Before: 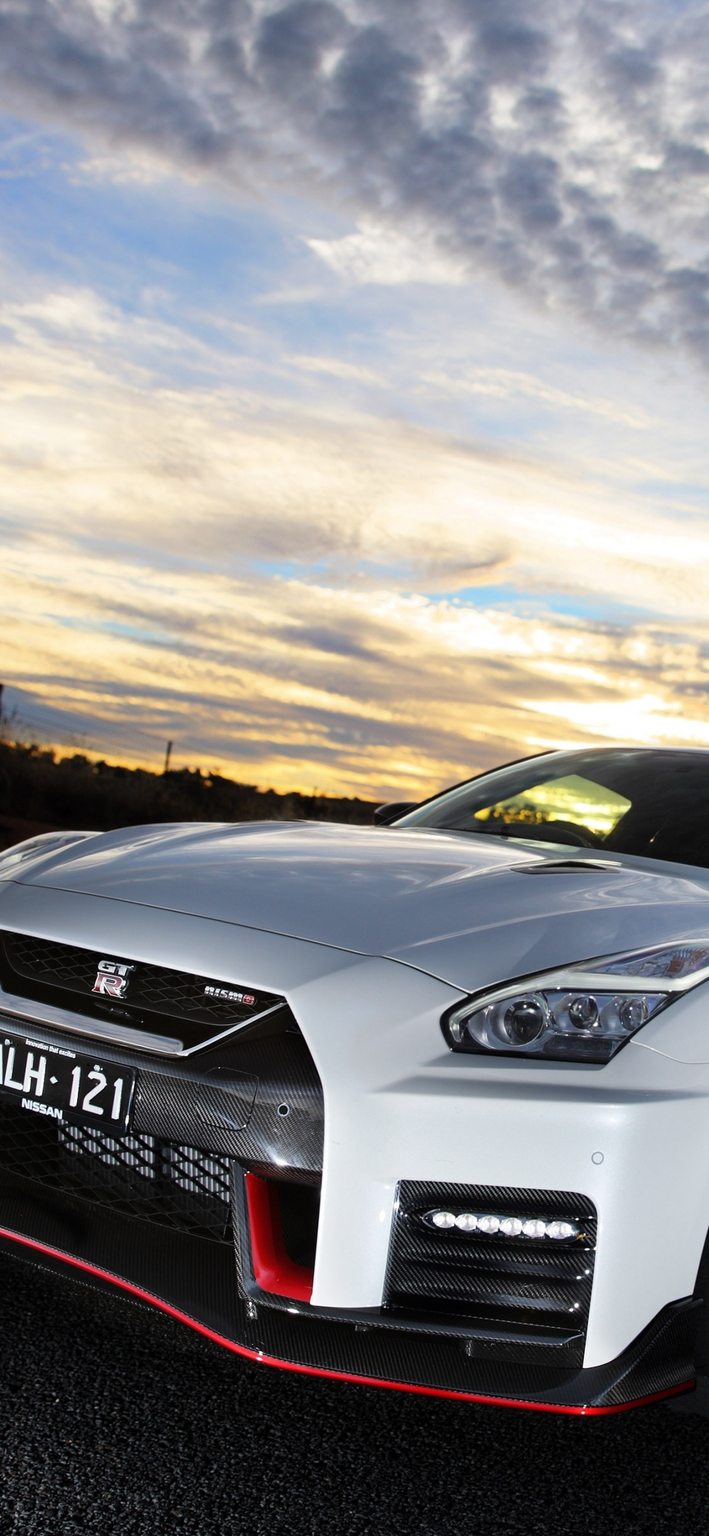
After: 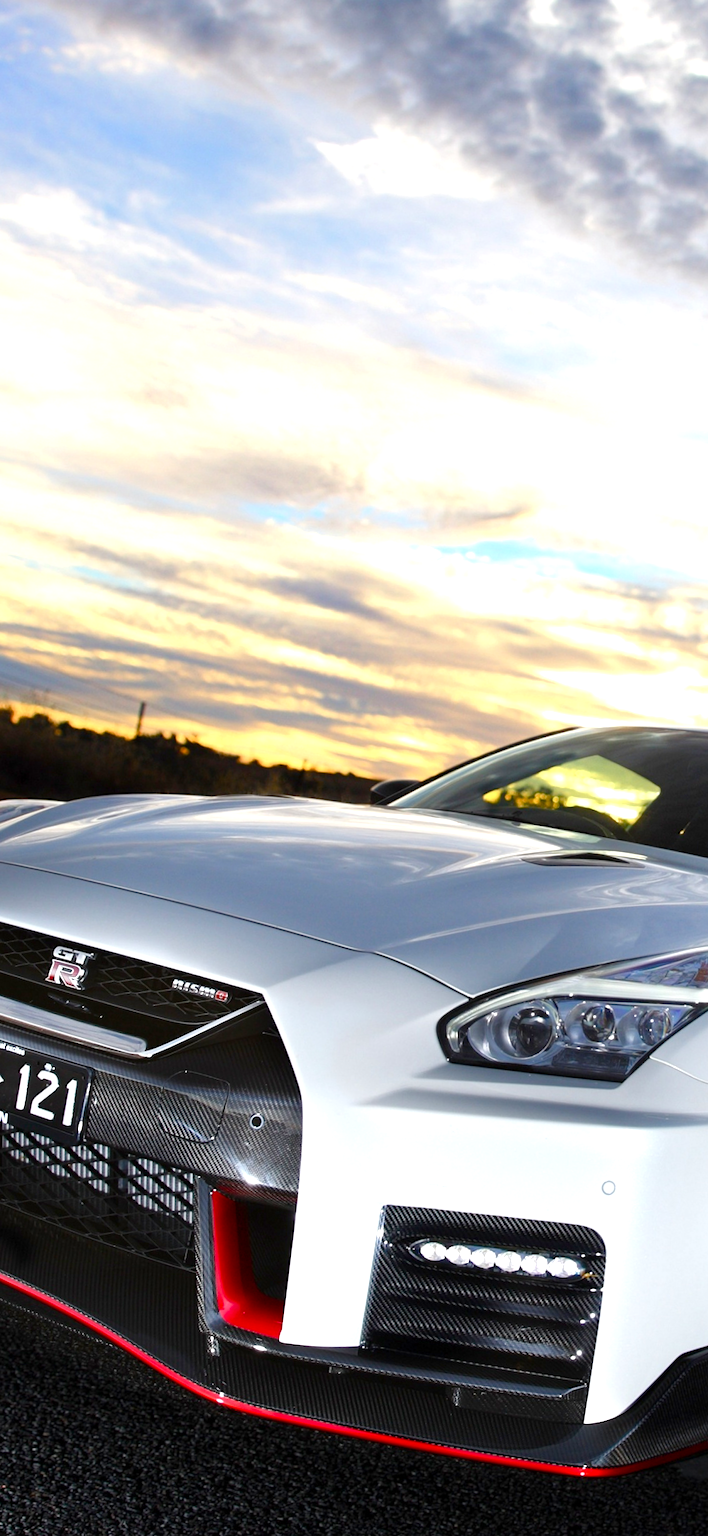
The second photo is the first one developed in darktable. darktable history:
exposure: exposure 0.556 EV, compensate highlight preservation false
color balance rgb: perceptual saturation grading › global saturation 20%, perceptual saturation grading › highlights -25%, perceptual saturation grading › shadows 50%
crop and rotate: angle -1.96°, left 3.097%, top 4.154%, right 1.586%, bottom 0.529%
